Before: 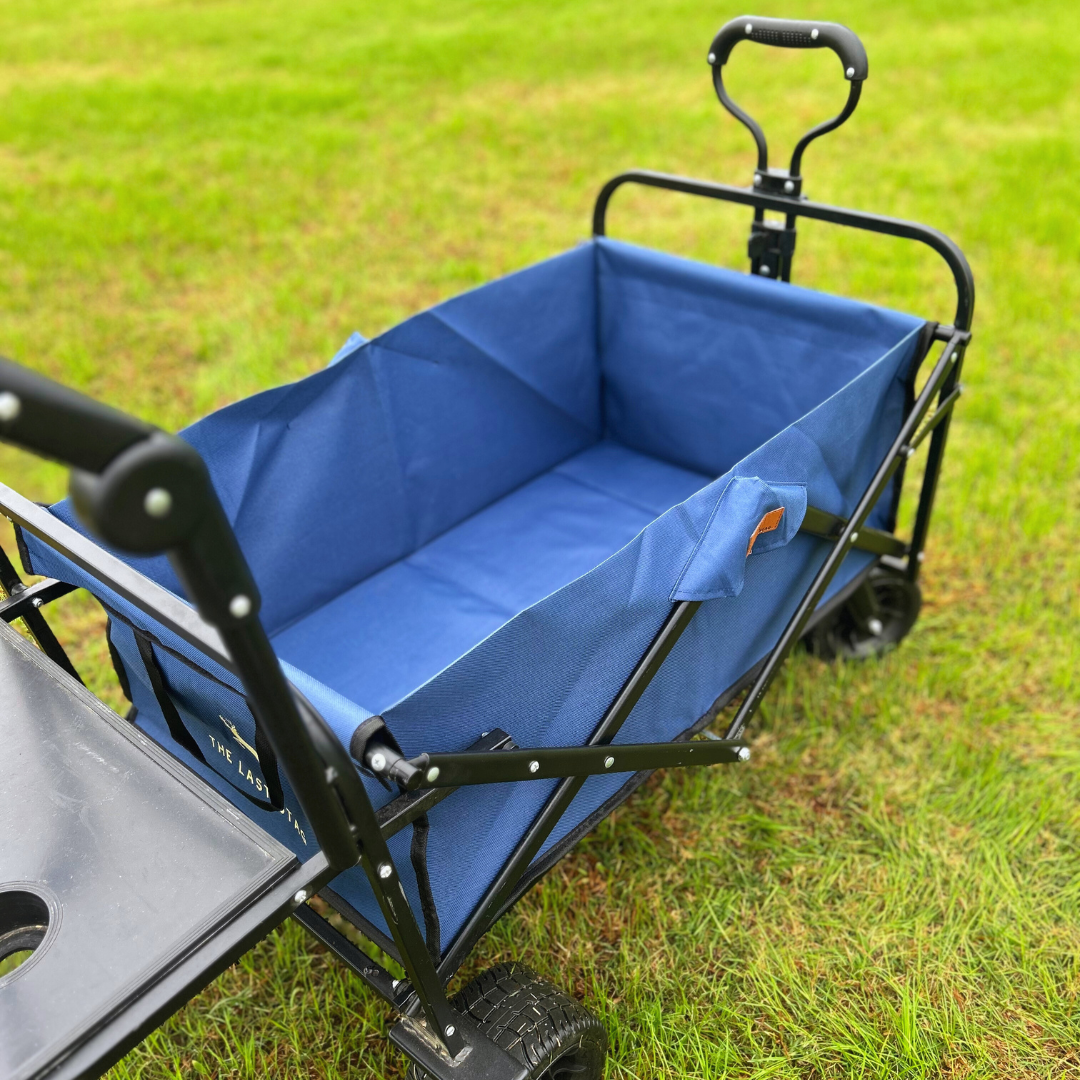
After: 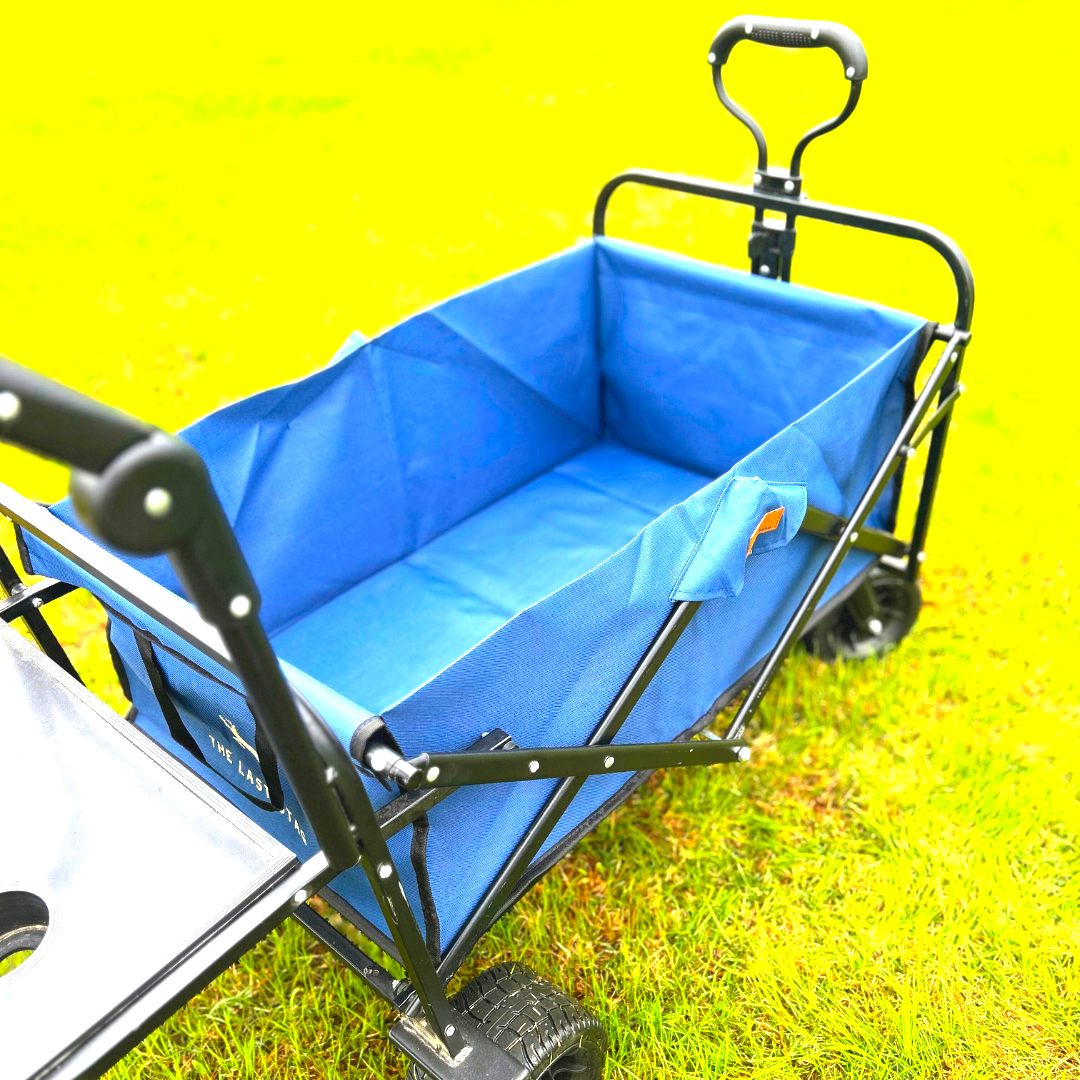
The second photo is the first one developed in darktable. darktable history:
exposure: black level correction 0, exposure 1.5 EV, compensate exposure bias true, compensate highlight preservation false
color zones: curves: ch0 [(0.25, 0.5) (0.428, 0.473) (0.75, 0.5)]; ch1 [(0.243, 0.479) (0.398, 0.452) (0.75, 0.5)]
color balance rgb: perceptual saturation grading › global saturation 30%, global vibrance 10%
